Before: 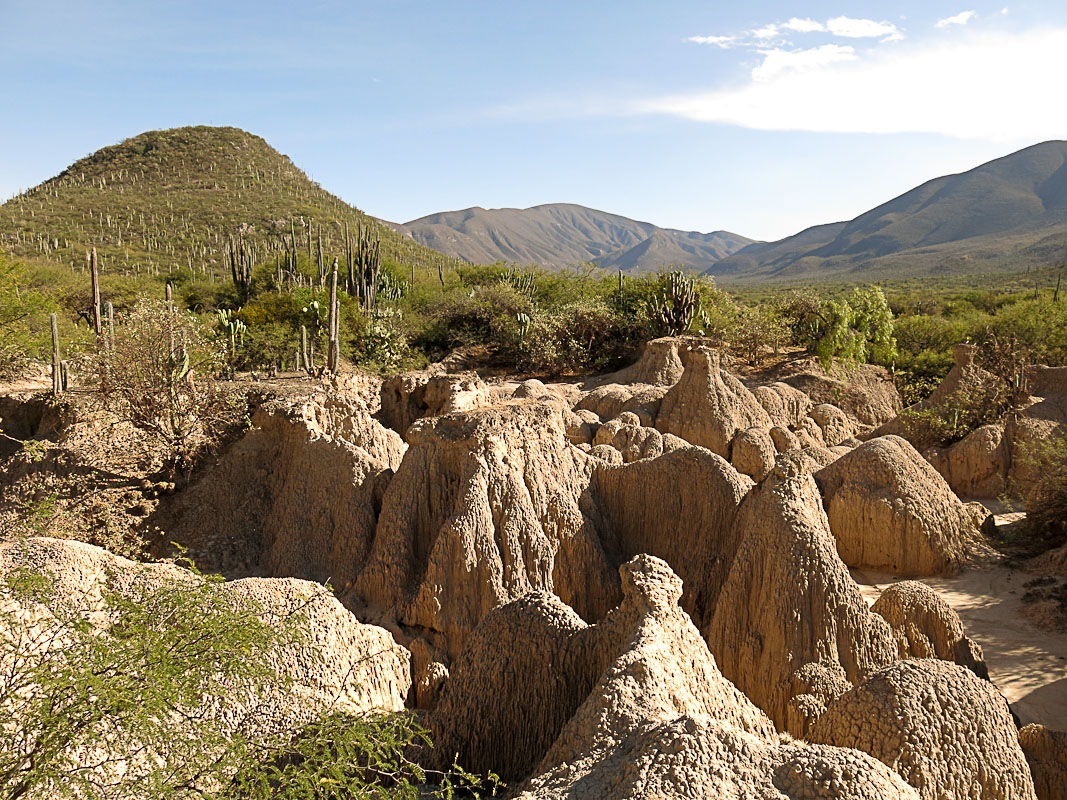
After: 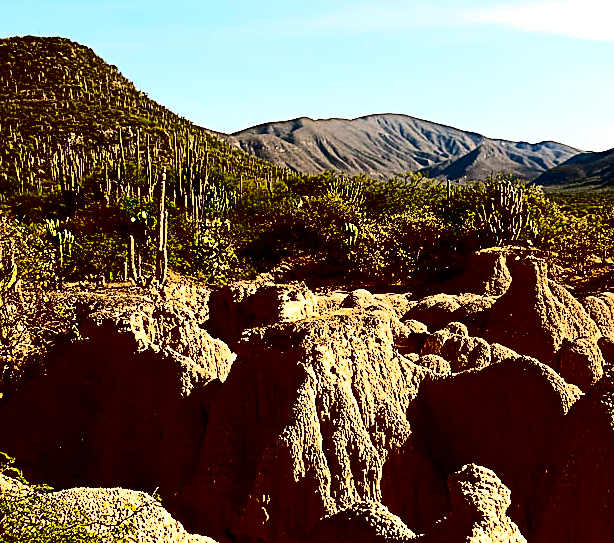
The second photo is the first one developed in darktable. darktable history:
contrast brightness saturation: contrast 0.776, brightness -0.985, saturation 0.981
crop: left 16.177%, top 11.315%, right 26.226%, bottom 20.765%
shadows and highlights: radius 93.58, shadows -14.38, white point adjustment 0.296, highlights 32.55, compress 48.55%, soften with gaussian
sharpen: on, module defaults
